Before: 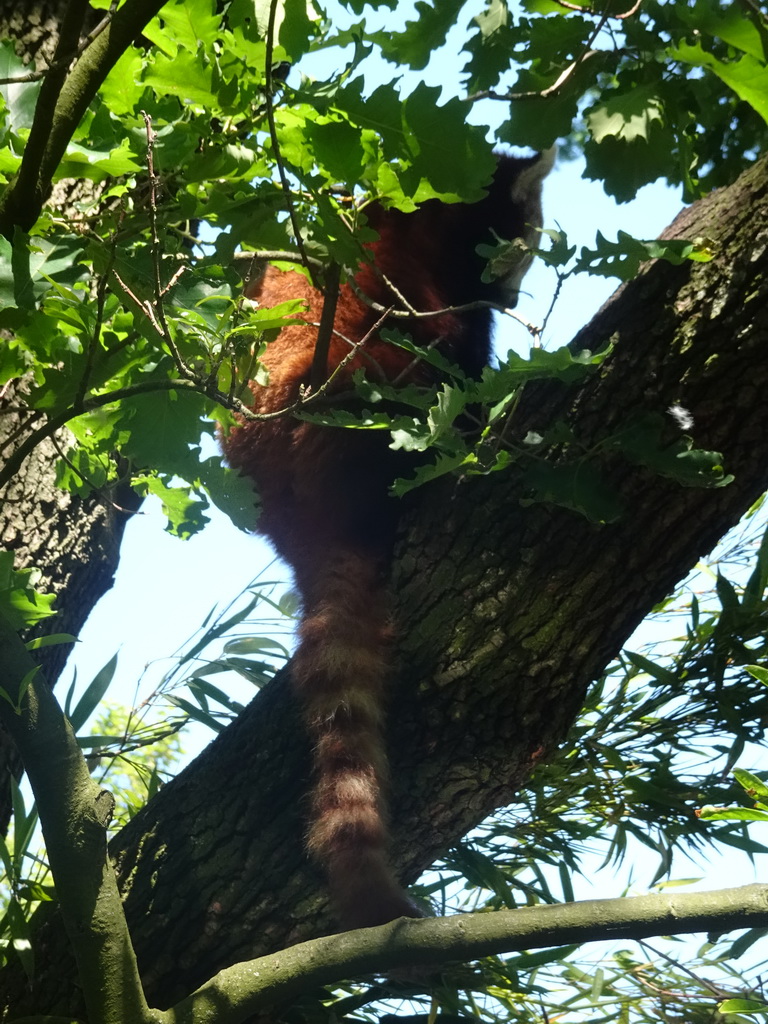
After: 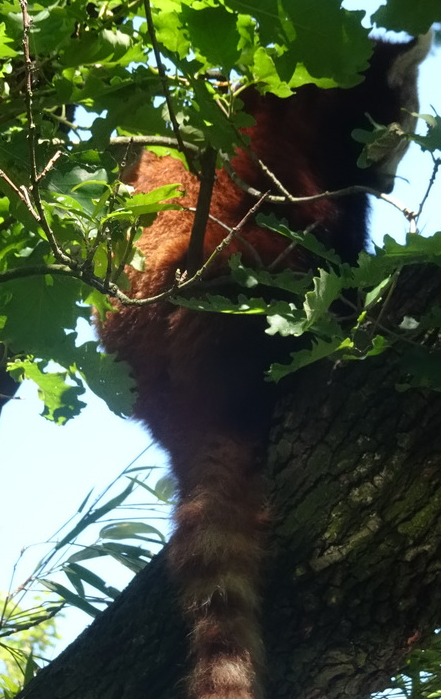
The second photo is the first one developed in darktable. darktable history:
crop: left 16.251%, top 11.268%, right 26.256%, bottom 20.437%
